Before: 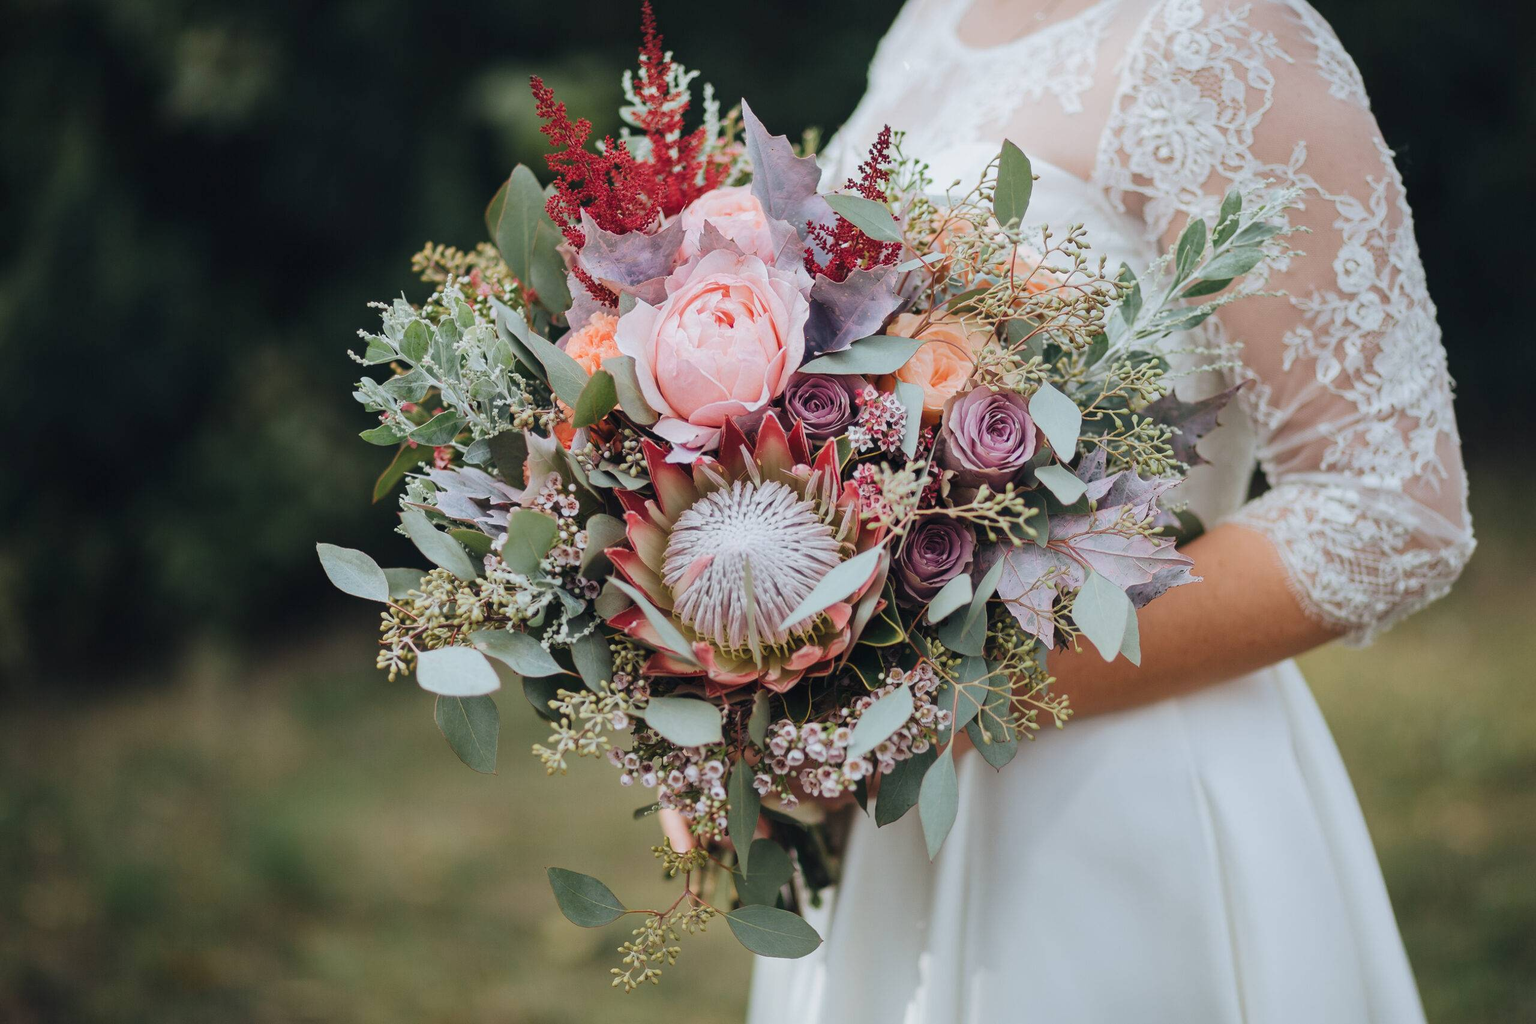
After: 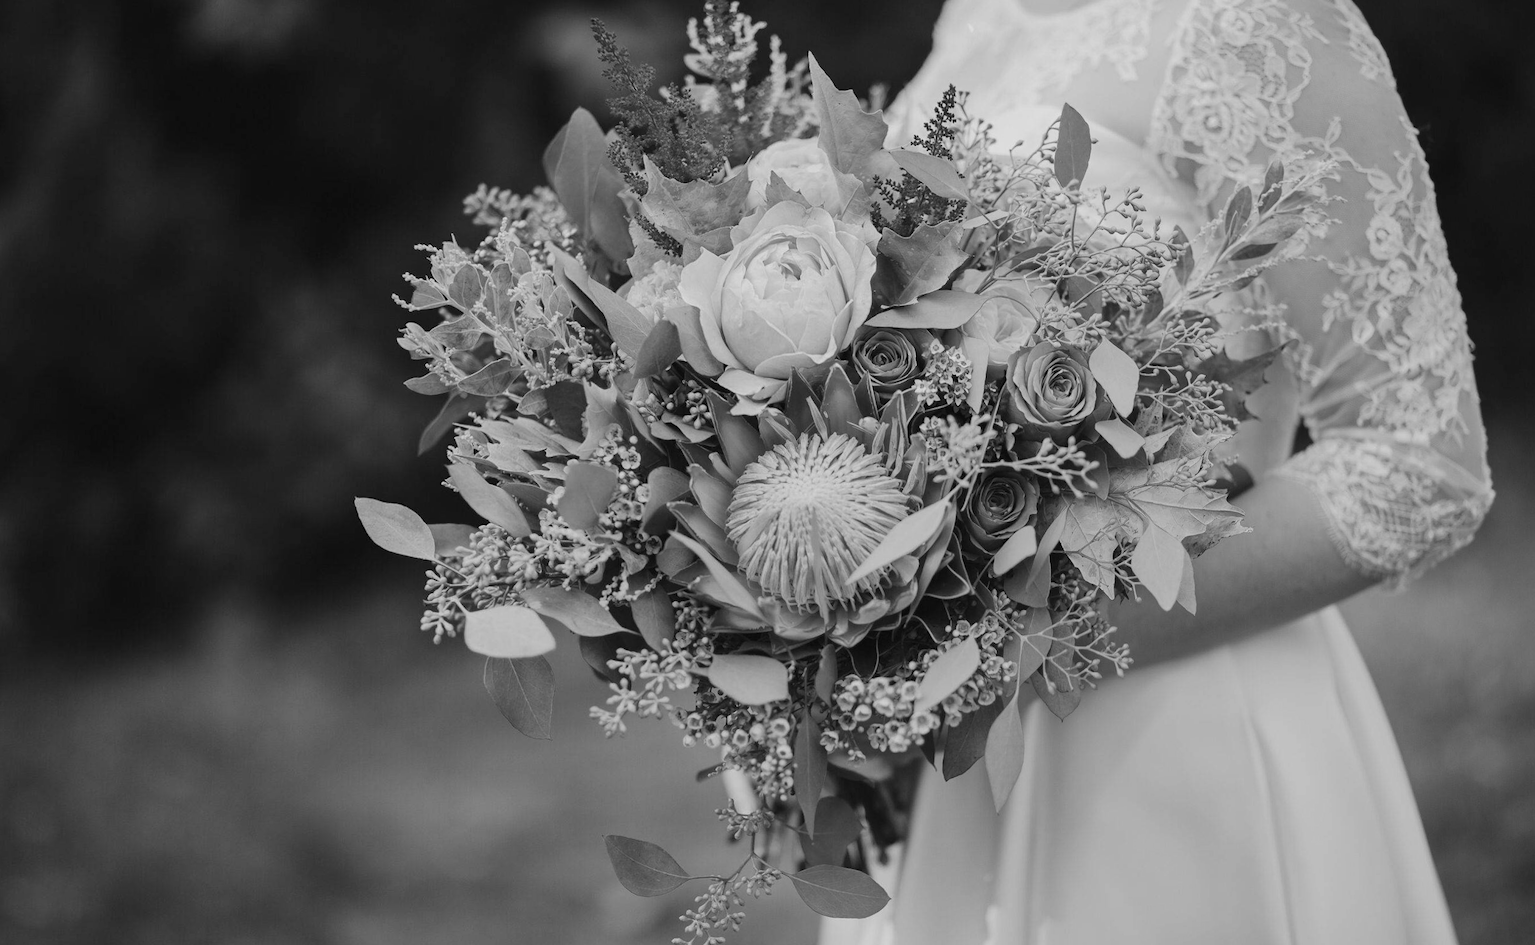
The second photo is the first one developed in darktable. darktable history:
monochrome: a 73.58, b 64.21
rotate and perspective: rotation -0.013°, lens shift (vertical) -0.027, lens shift (horizontal) 0.178, crop left 0.016, crop right 0.989, crop top 0.082, crop bottom 0.918
